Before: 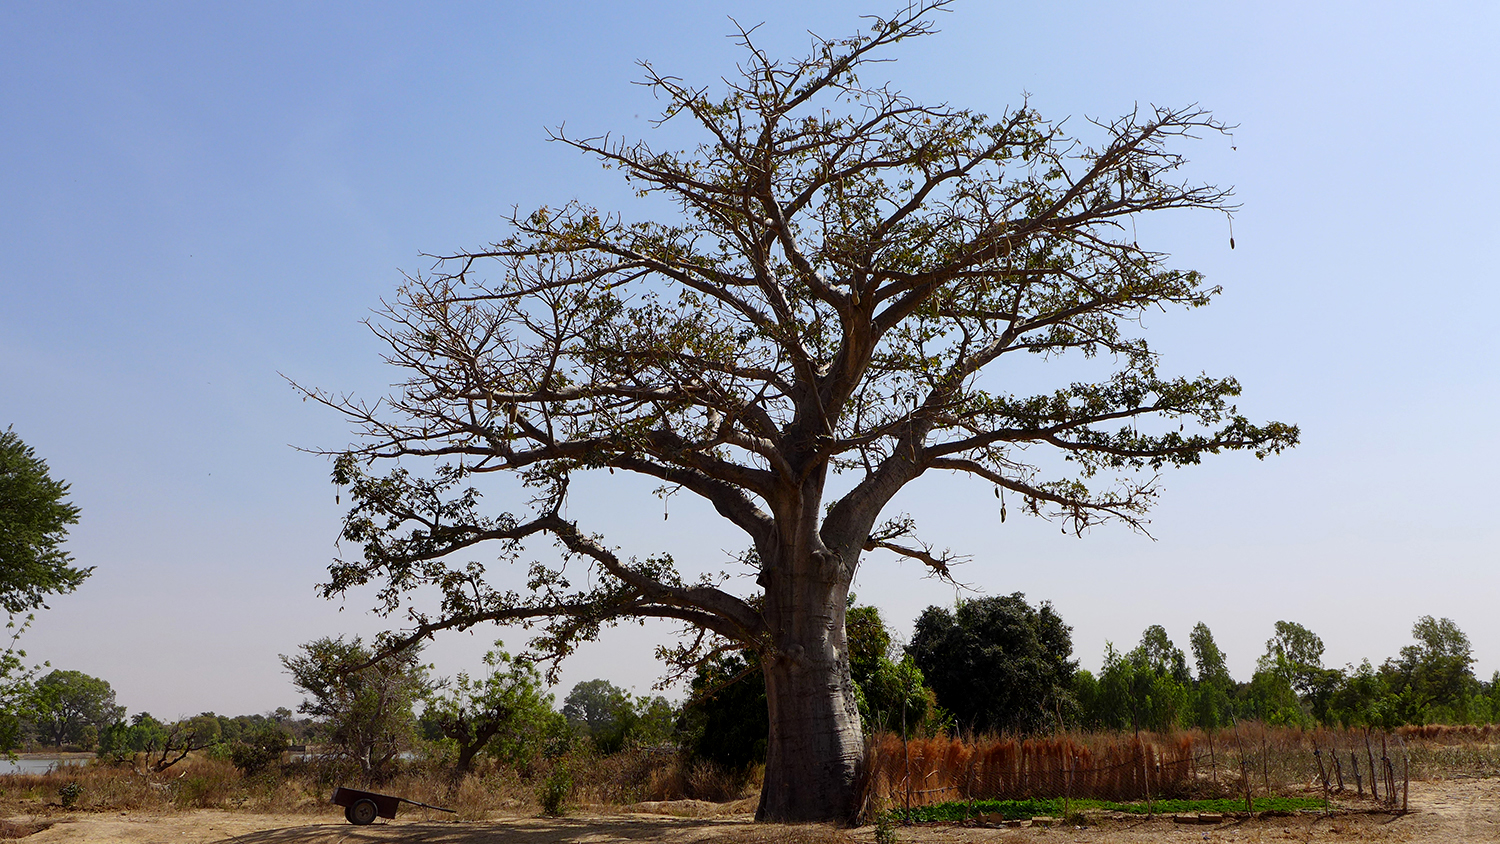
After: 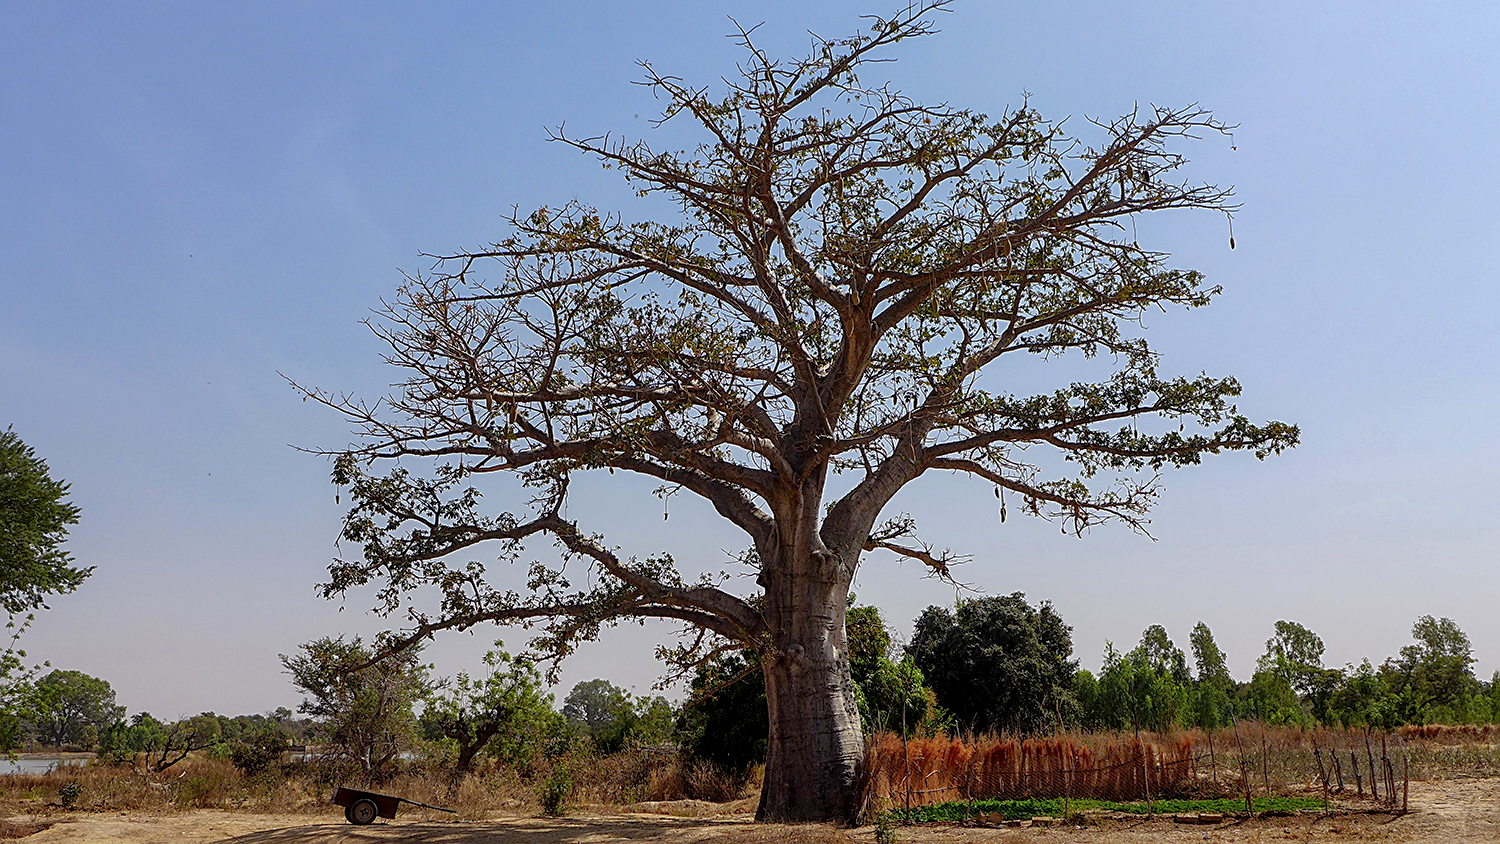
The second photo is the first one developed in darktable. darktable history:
sharpen: on, module defaults
shadows and highlights: on, module defaults
local contrast: detail 130%
